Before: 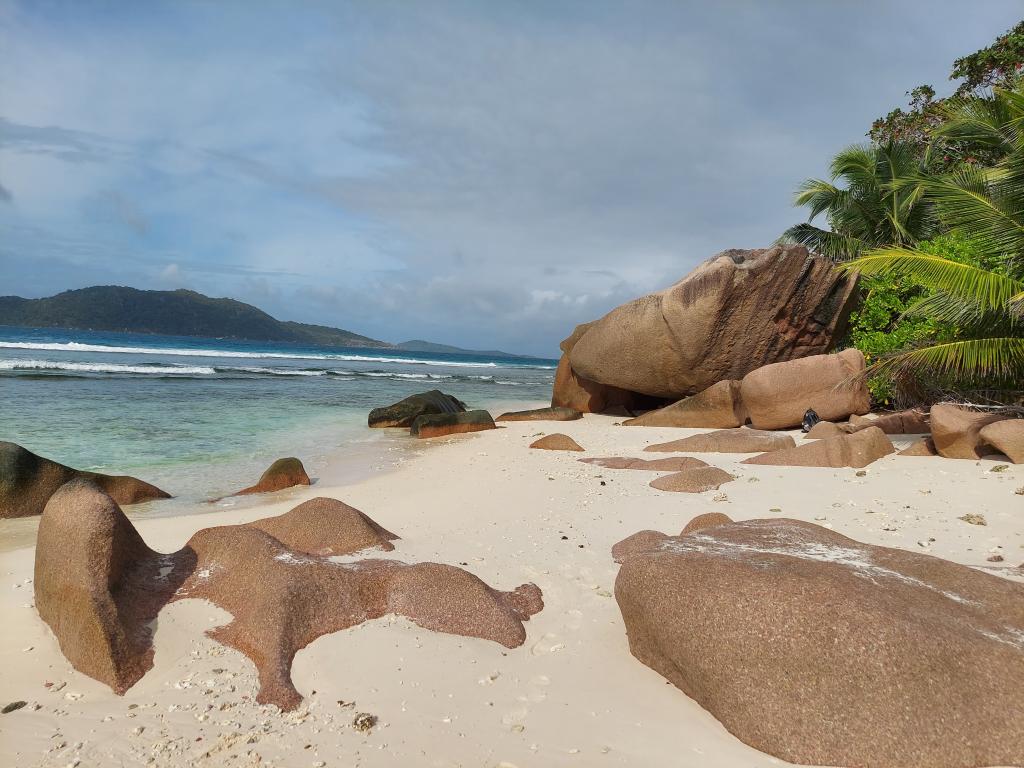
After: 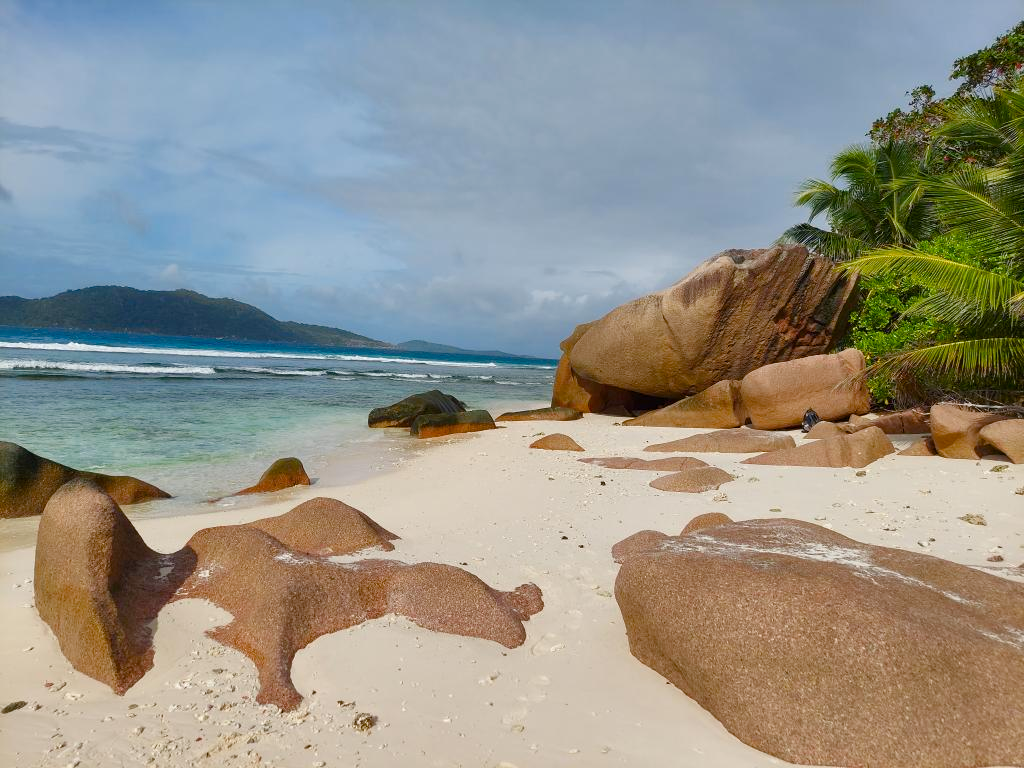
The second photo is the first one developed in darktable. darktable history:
color balance rgb: shadows lift › hue 84.87°, perceptual saturation grading › global saturation 20%, perceptual saturation grading › highlights -24.715%, perceptual saturation grading › shadows 49.518%
